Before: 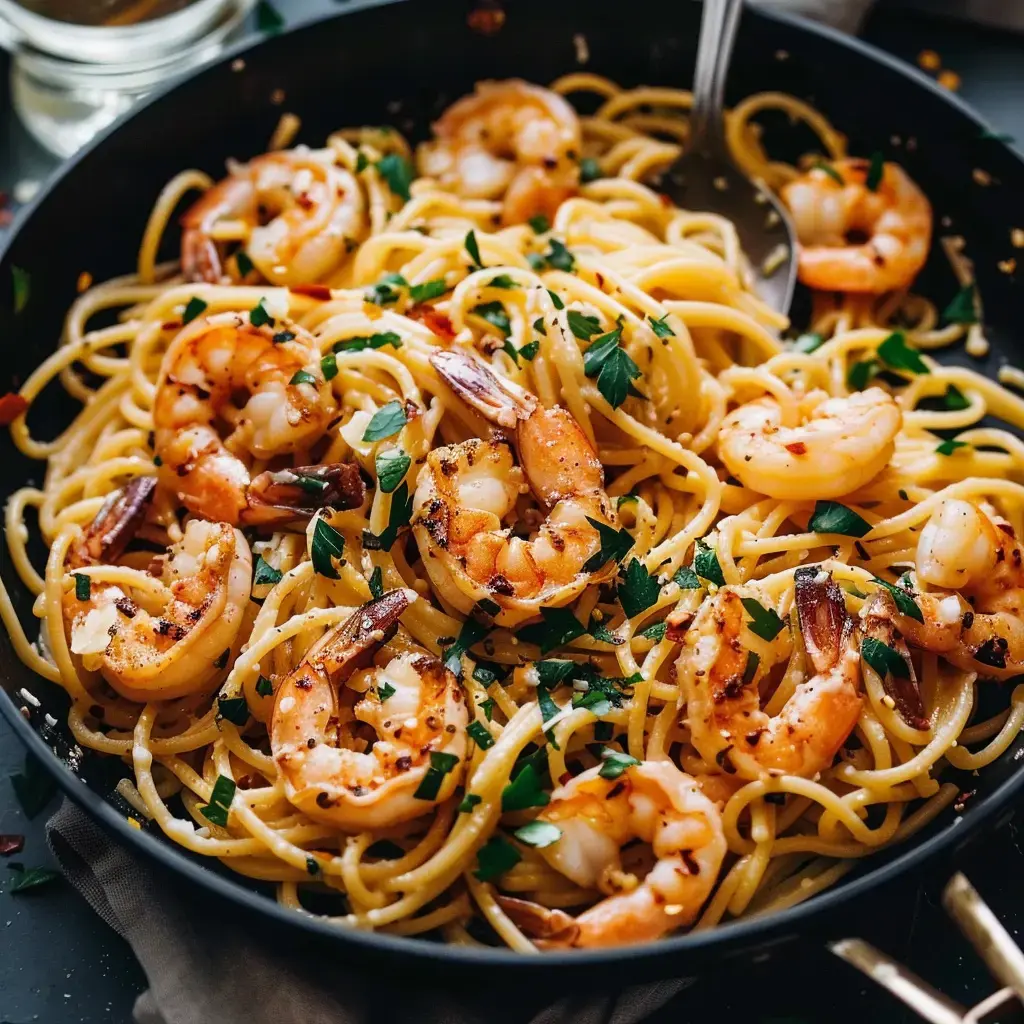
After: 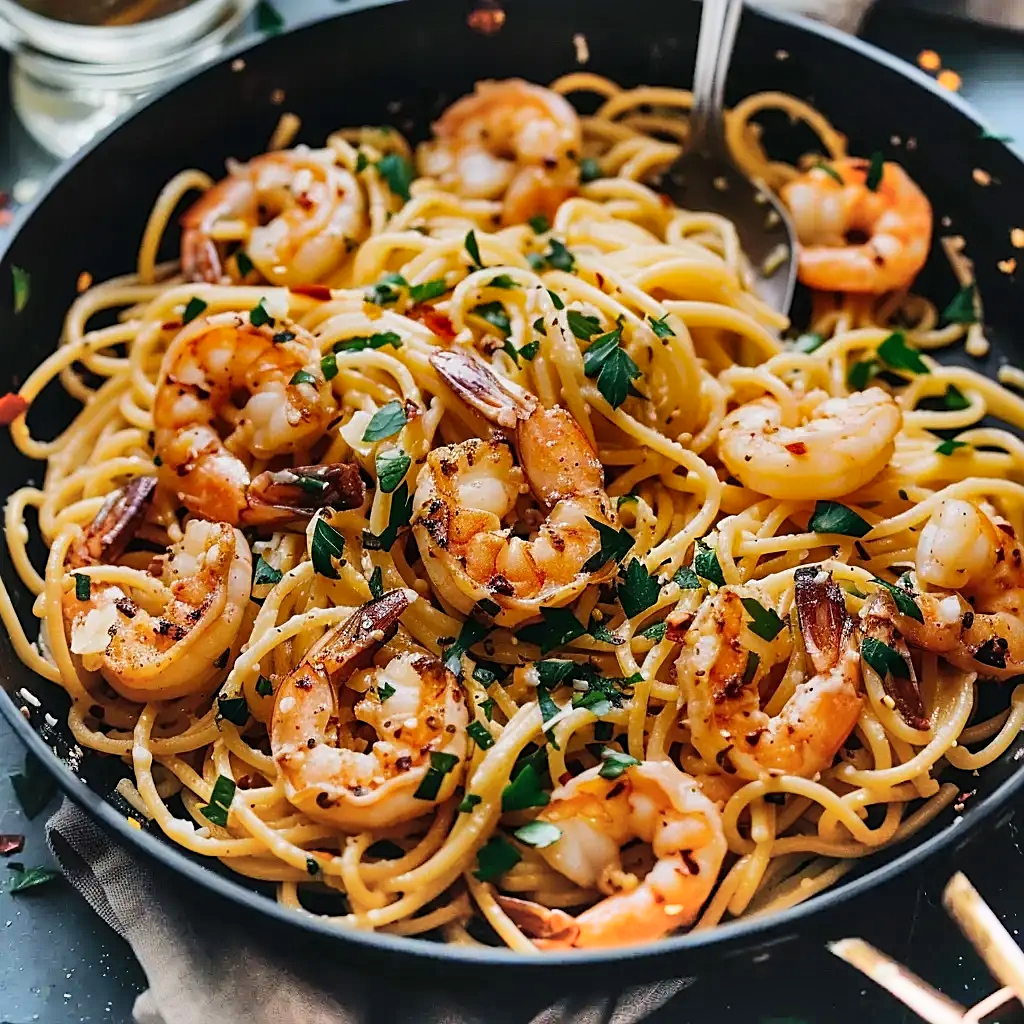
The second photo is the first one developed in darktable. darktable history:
sharpen: on, module defaults
shadows and highlights: radius 123.78, shadows 98.87, white point adjustment -3.15, highlights -98.9, soften with gaussian
